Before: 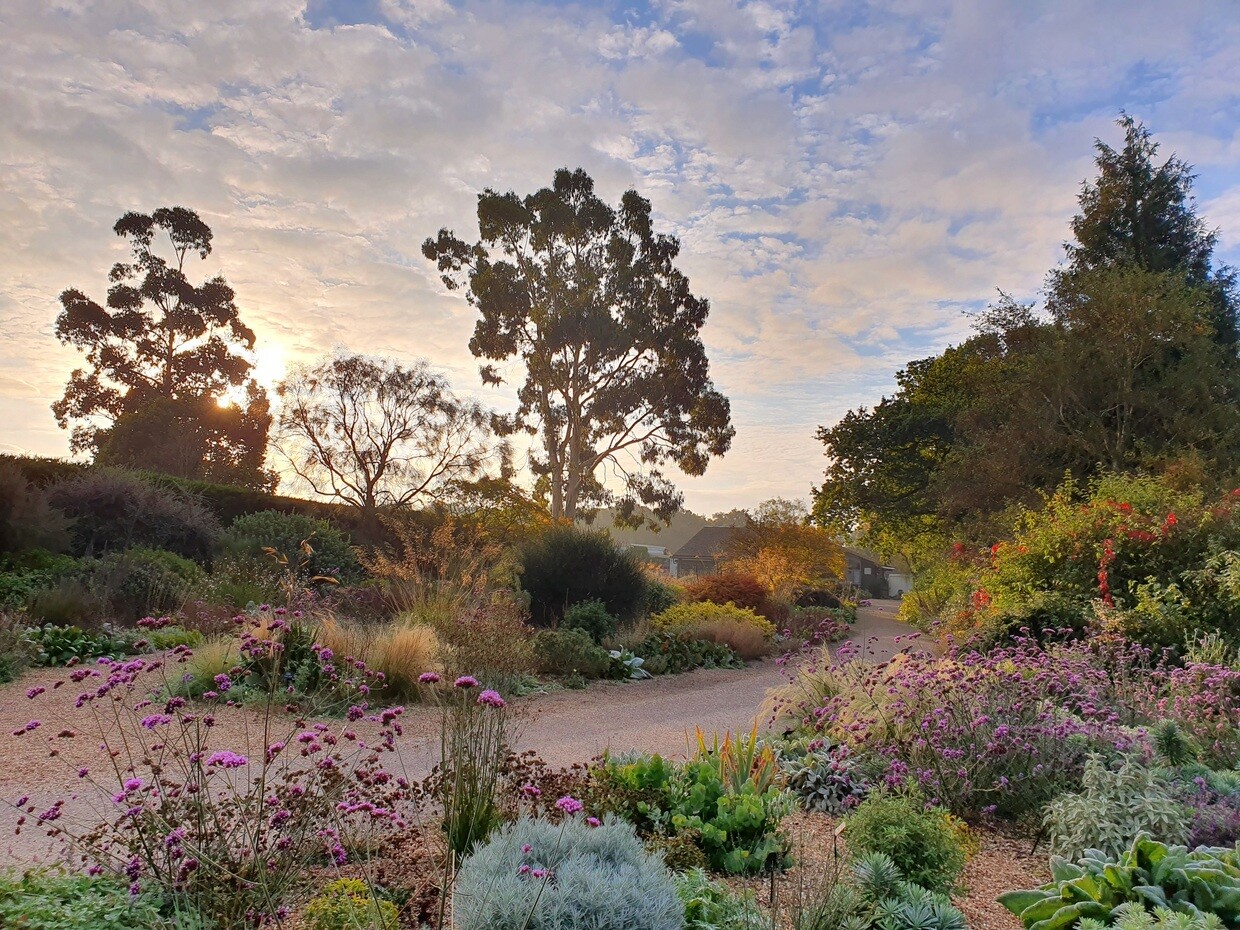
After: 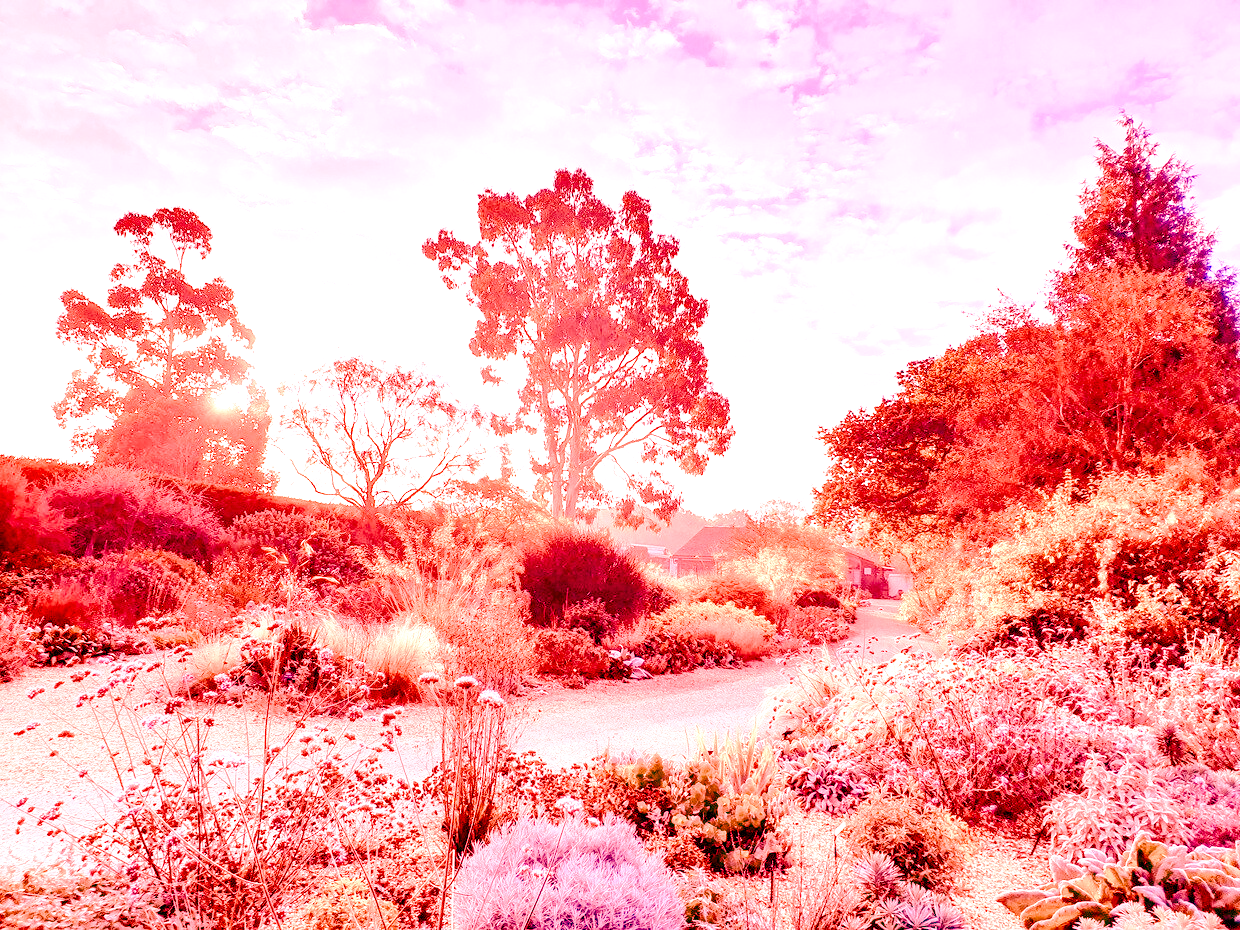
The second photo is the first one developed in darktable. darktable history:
tone curve: curves: ch0 [(0, 0) (0.003, 0) (0.011, 0.001) (0.025, 0.003) (0.044, 0.005) (0.069, 0.012) (0.1, 0.023) (0.136, 0.039) (0.177, 0.088) (0.224, 0.15) (0.277, 0.24) (0.335, 0.337) (0.399, 0.437) (0.468, 0.535) (0.543, 0.629) (0.623, 0.71) (0.709, 0.782) (0.801, 0.856) (0.898, 0.94) (1, 1)], preserve colors none
white balance: red 4.26, blue 1.802
color balance rgb: shadows lift › chroma 1%, shadows lift › hue 113°, highlights gain › chroma 0.2%, highlights gain › hue 333°, perceptual saturation grading › global saturation 20%, perceptual saturation grading › highlights -50%, perceptual saturation grading › shadows 25%, contrast -30%
local contrast: detail 150%
